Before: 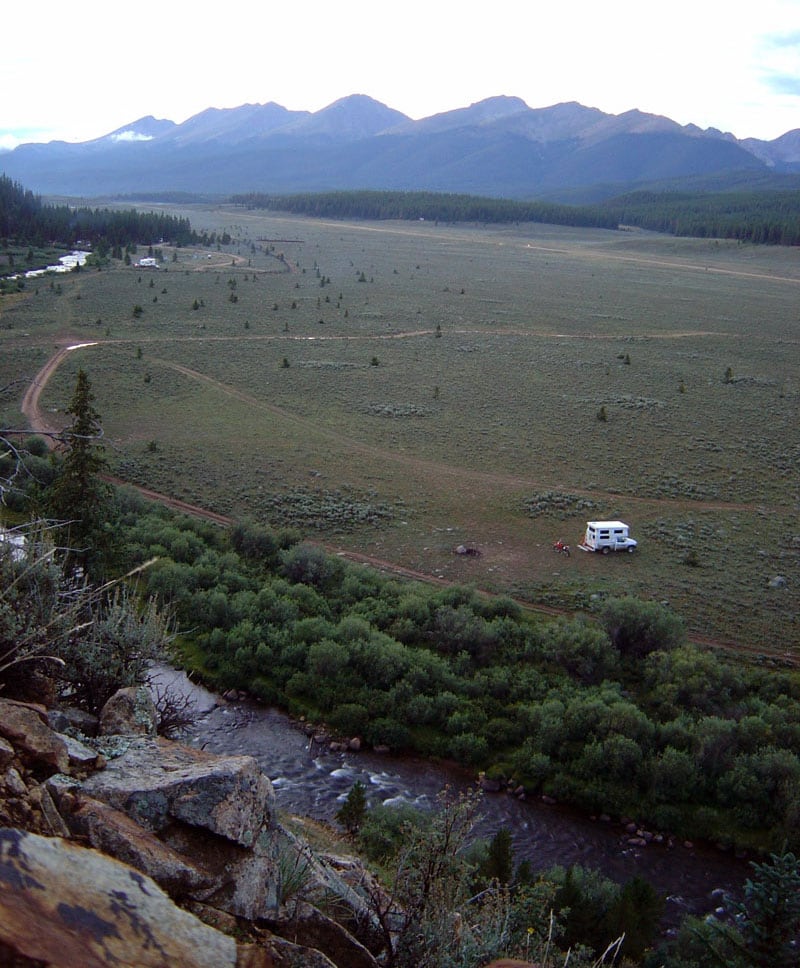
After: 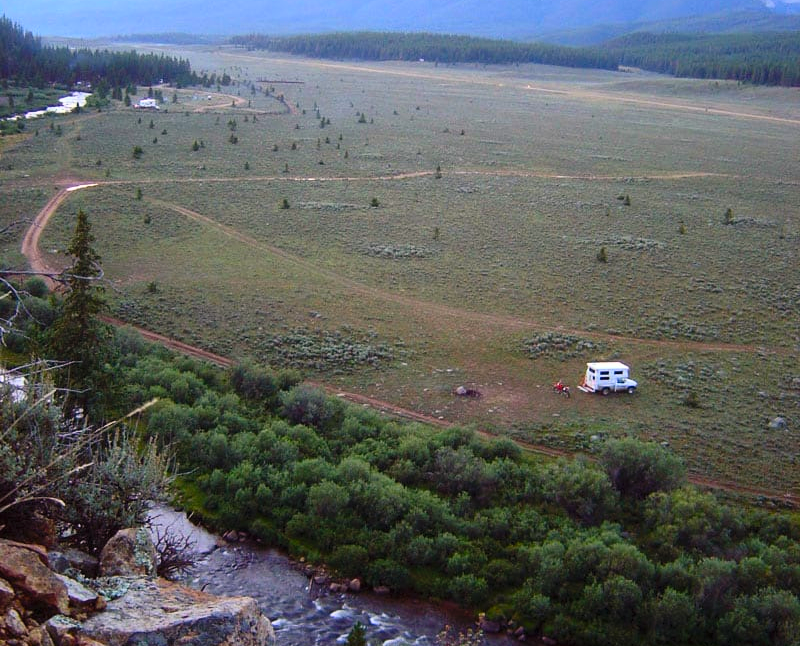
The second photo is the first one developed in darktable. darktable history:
color correction: highlights a* 3.5, highlights b* 2.14, saturation 1.15
contrast brightness saturation: contrast 0.237, brightness 0.241, saturation 0.382
crop: top 16.497%, bottom 16.677%
